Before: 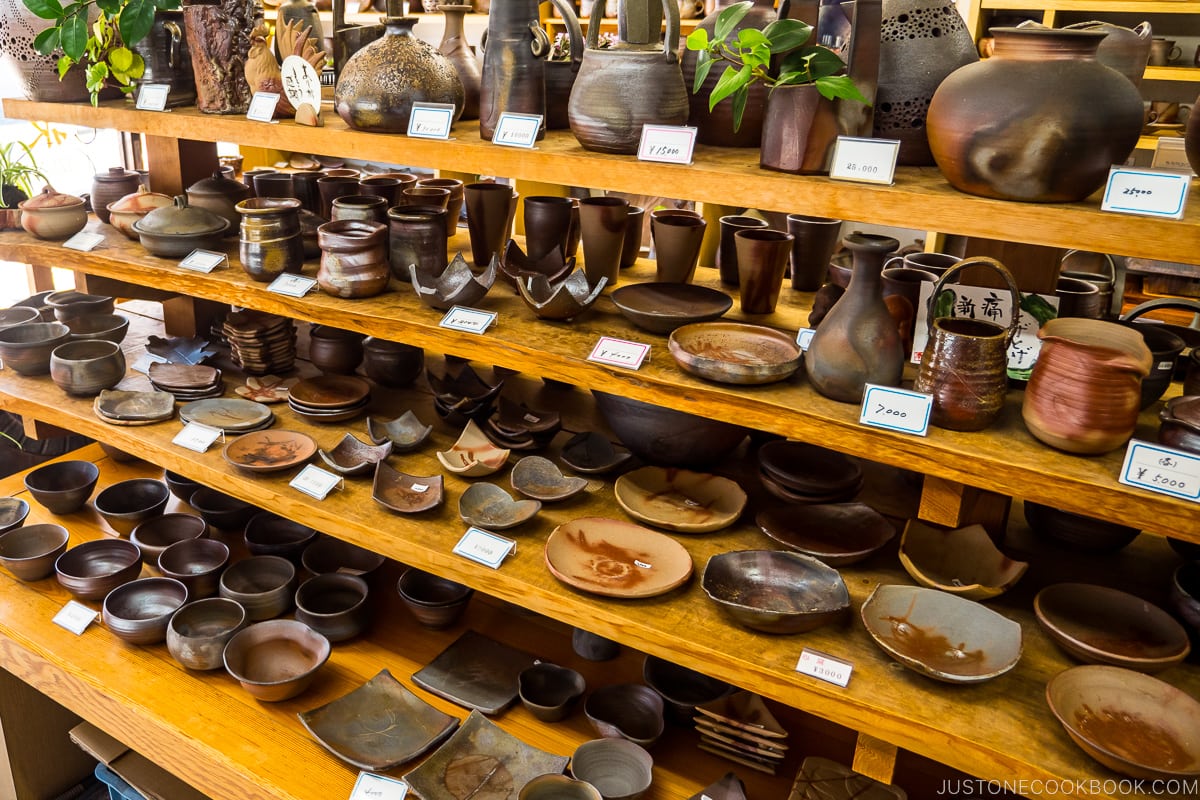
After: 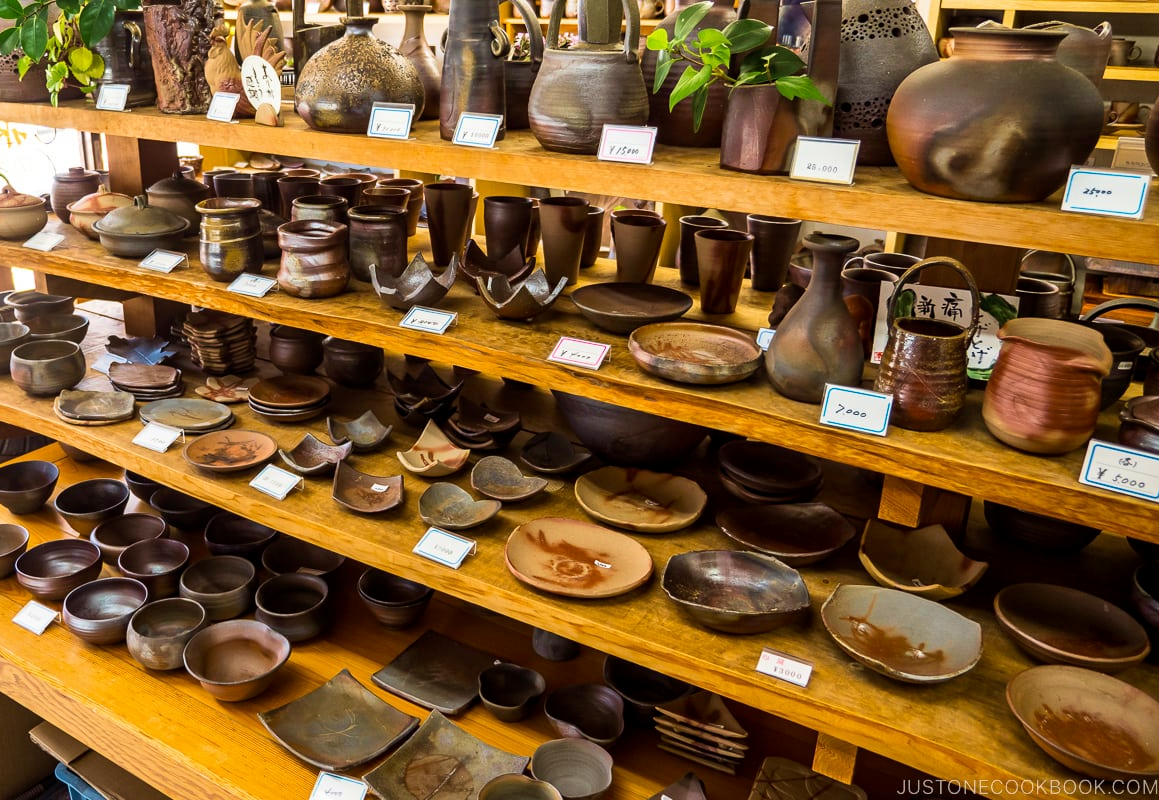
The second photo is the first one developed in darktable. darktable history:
crop and rotate: left 3.361%
velvia: strength 30.53%
exposure: black level correction 0.001, compensate highlight preservation false
